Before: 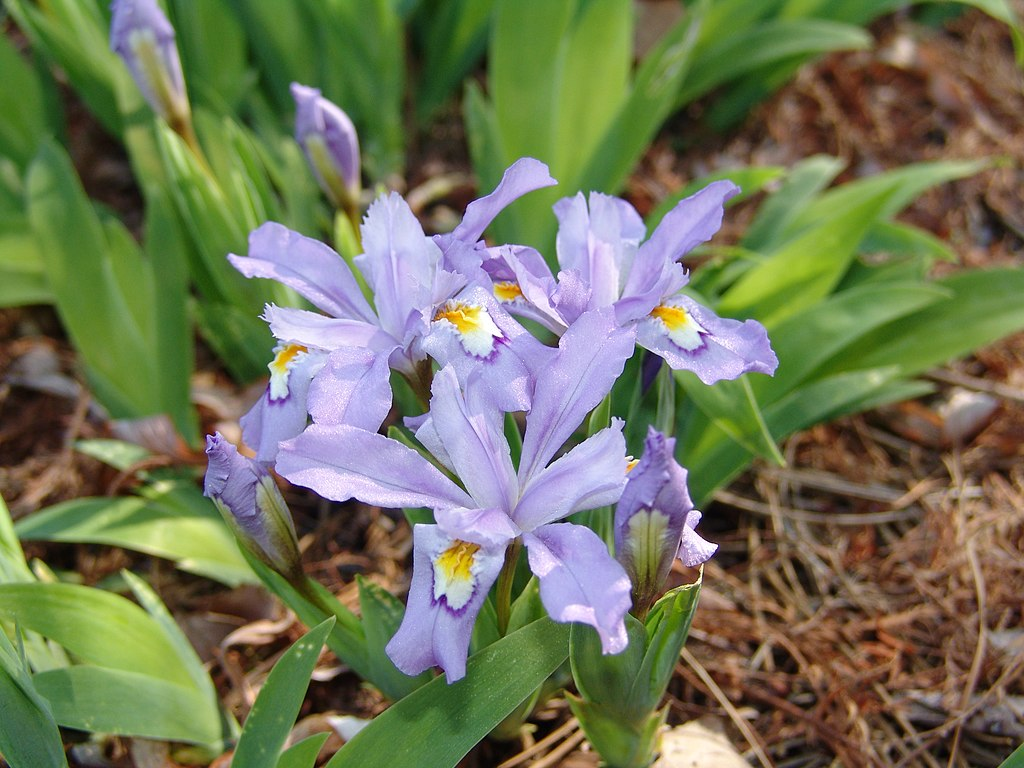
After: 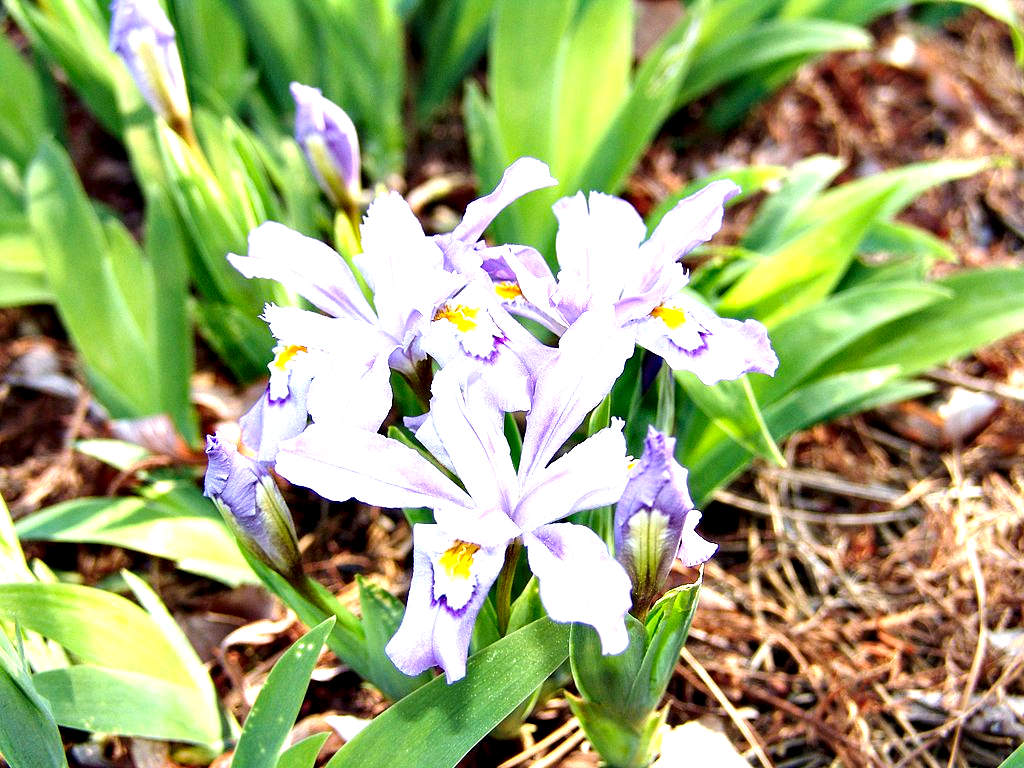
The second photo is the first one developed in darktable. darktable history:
exposure: black level correction 0, exposure 1.285 EV, compensate exposure bias true, compensate highlight preservation false
contrast equalizer: y [[0.6 ×6], [0.55 ×6], [0 ×6], [0 ×6], [0 ×6]]
